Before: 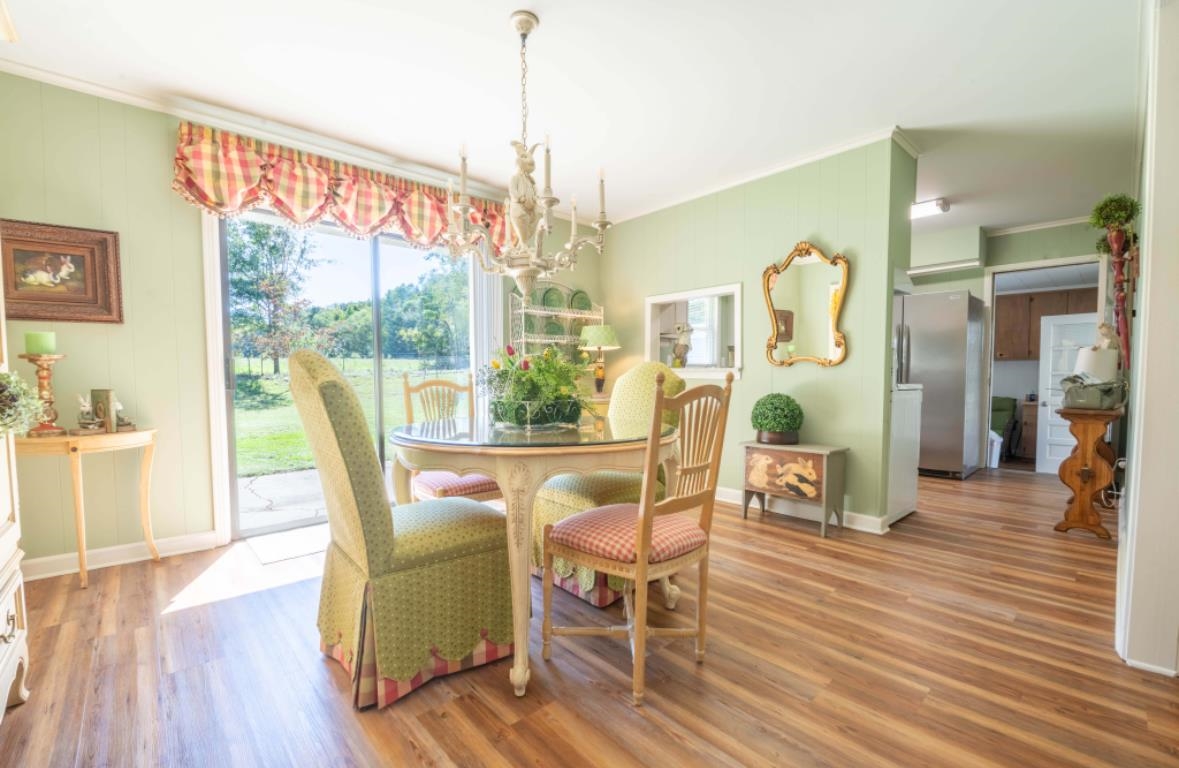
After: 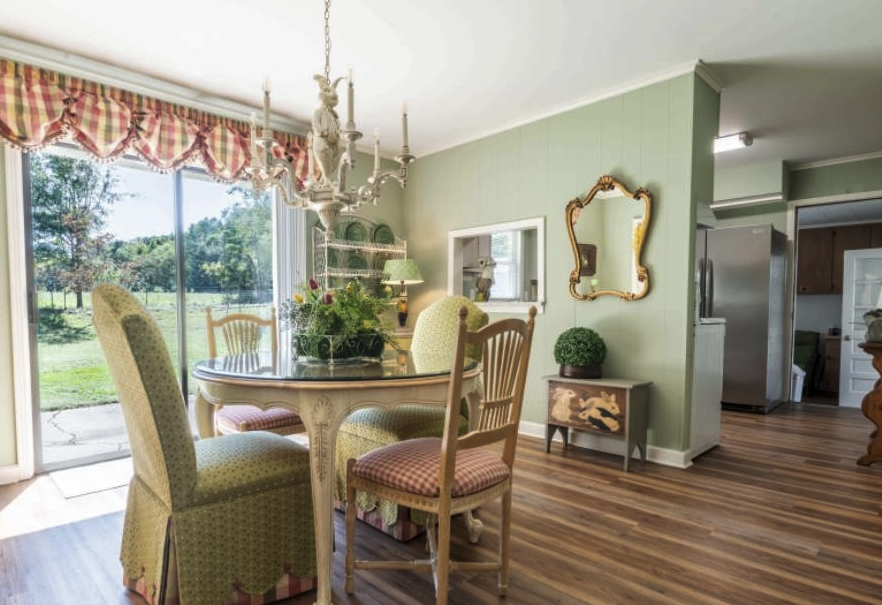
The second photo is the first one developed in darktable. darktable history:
crop: left 16.768%, top 8.653%, right 8.362%, bottom 12.485%
levels: levels [0, 0.618, 1]
